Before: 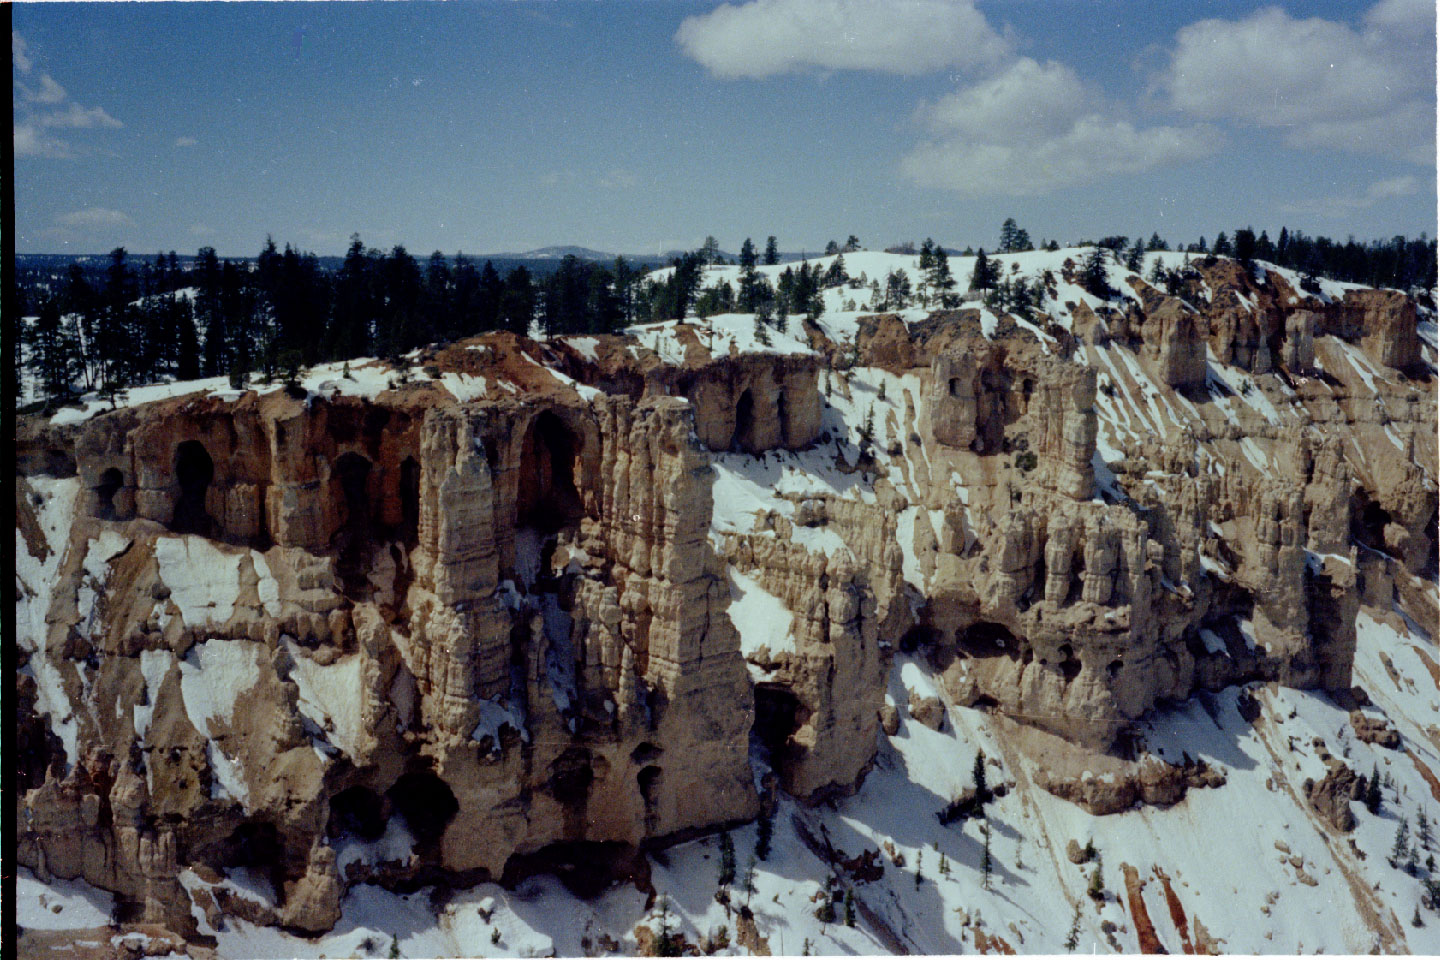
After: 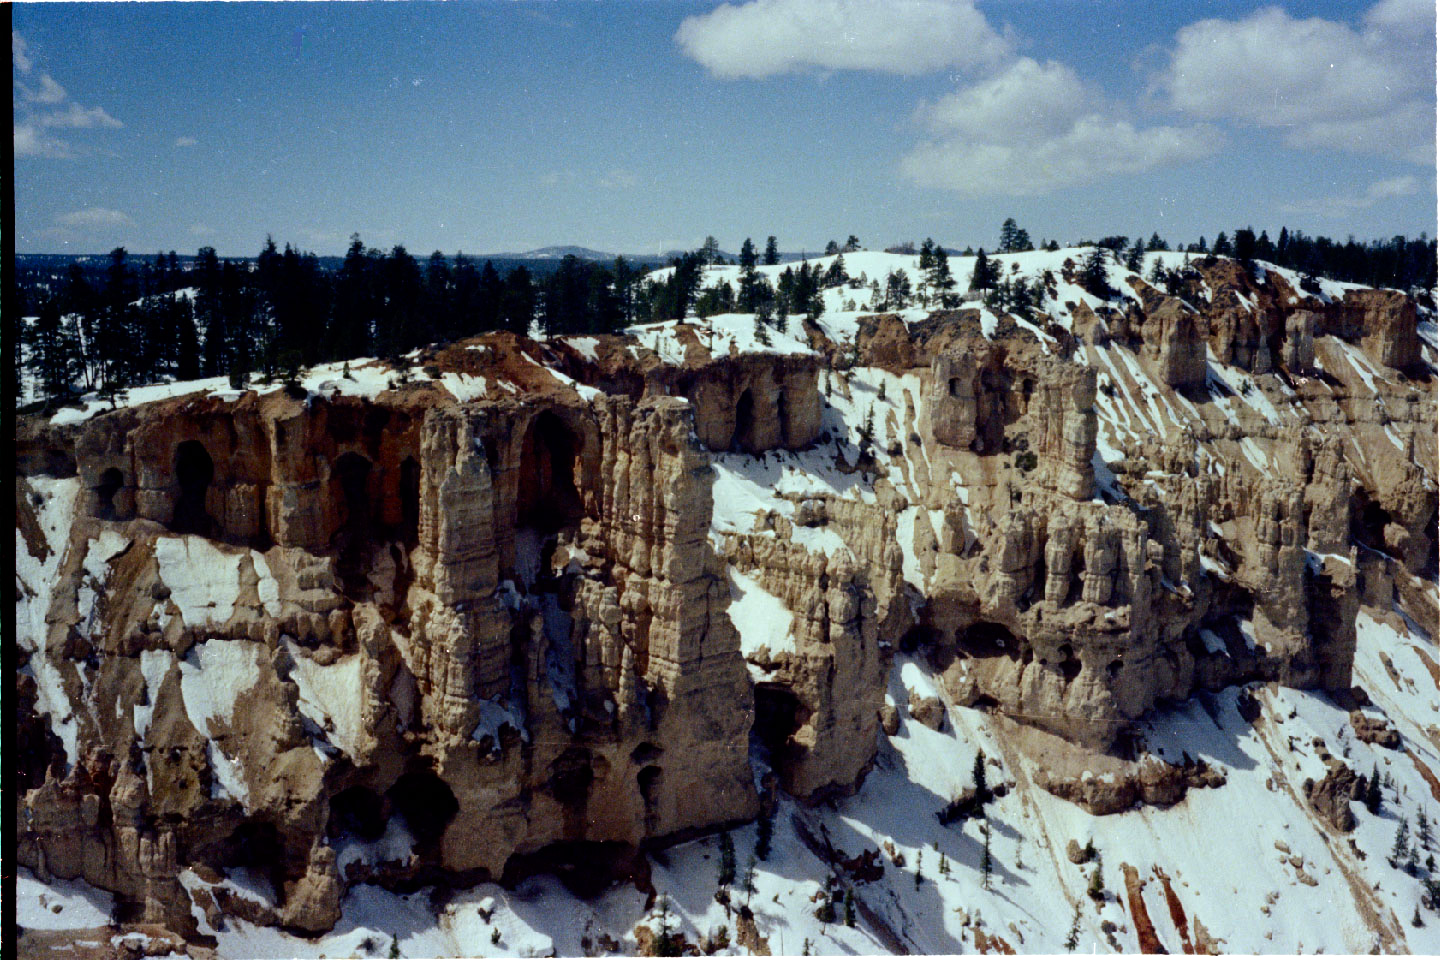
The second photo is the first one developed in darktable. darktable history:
exposure: compensate highlight preservation false
tone equalizer: -8 EV -0.393 EV, -7 EV -0.374 EV, -6 EV -0.359 EV, -5 EV -0.186 EV, -3 EV 0.224 EV, -2 EV 0.327 EV, -1 EV 0.395 EV, +0 EV 0.405 EV, edges refinement/feathering 500, mask exposure compensation -1.57 EV, preserve details no
contrast brightness saturation: saturation 0.135
shadows and highlights: shadows -29.67, highlights 29.23
